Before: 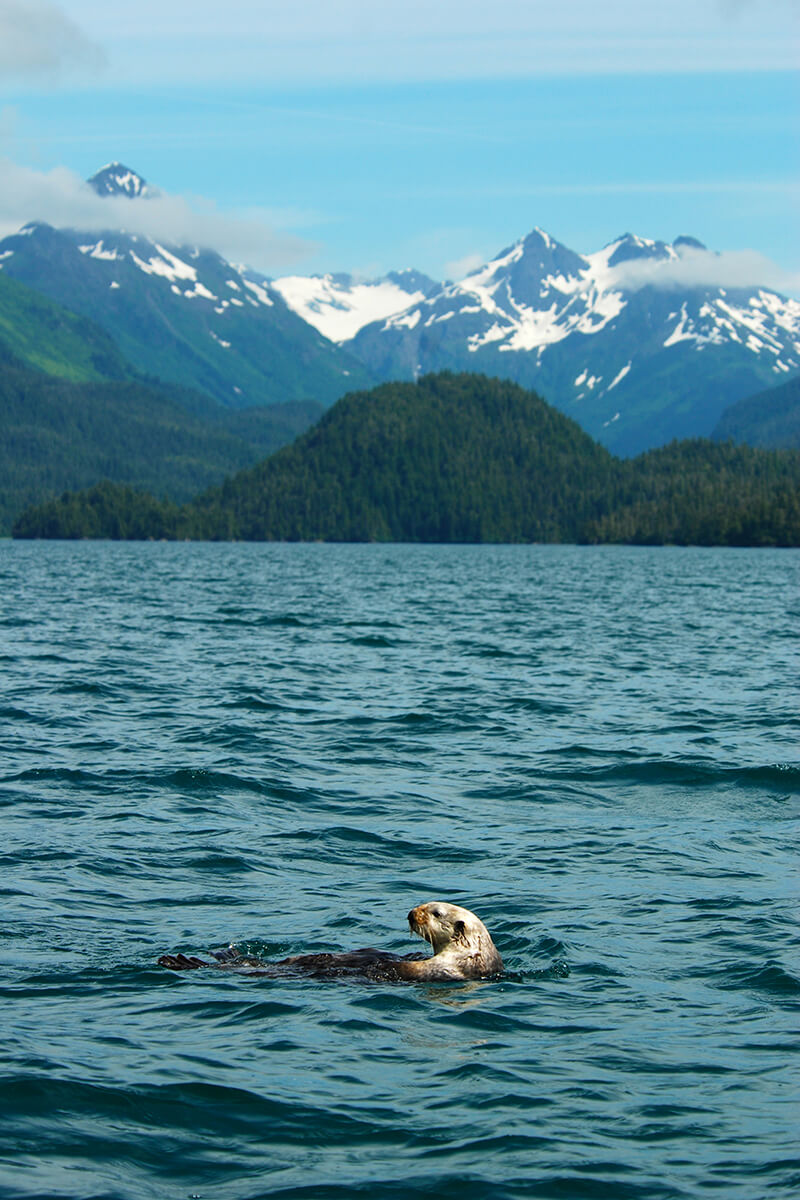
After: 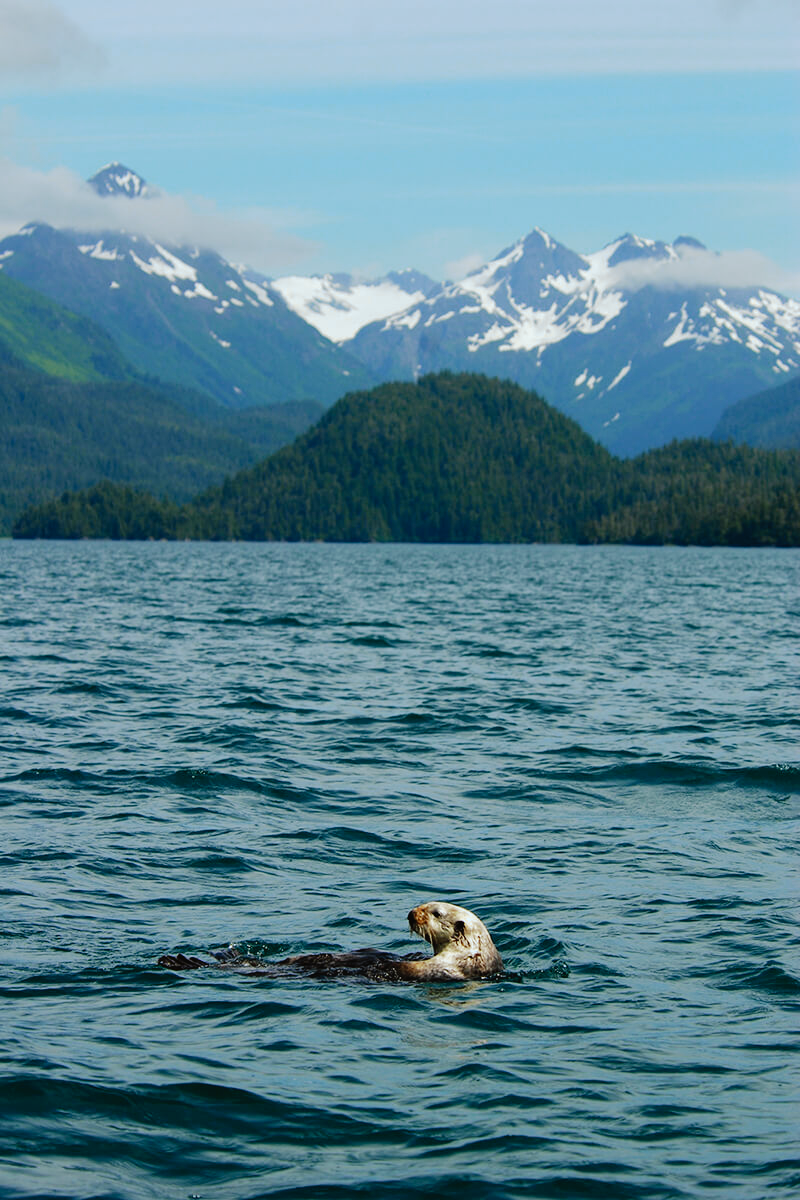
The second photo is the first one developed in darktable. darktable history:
tone curve: curves: ch0 [(0, 0) (0.003, 0.018) (0.011, 0.019) (0.025, 0.02) (0.044, 0.024) (0.069, 0.034) (0.1, 0.049) (0.136, 0.082) (0.177, 0.136) (0.224, 0.196) (0.277, 0.263) (0.335, 0.329) (0.399, 0.401) (0.468, 0.473) (0.543, 0.546) (0.623, 0.625) (0.709, 0.698) (0.801, 0.779) (0.898, 0.867) (1, 1)], preserve colors none
color look up table: target L [93.4, 86.44, 84.62, 79.07, 81.68, 73.95, 74.02, 73.31, 65.26, 58.26, 52.31, 55.64, 33.75, 34.53, 28.32, 3.769, 201.82, 83.36, 76.18, 72.85, 65.89, 57.68, 58.09, 48, 43.55, 48.32, 34.18, 37.05, 28.21, 94.93, 77.04, 71.54, 72.54, 67.47, 65.08, 61.03, 51.66, 53.66, 54, 41.5, 46.97, 30.6, 33.97, 17.59, 8.053, 87.24, 80.73, 77.25, 52.05], target a [-2.059, -25.89, -53.34, -9.056, -69.83, -34.11, -7.634, -57.76, -60.17, -54.97, -9.071, -2.914, -30.7, -29.96, -10.02, -2.981, 0, -12.32, 16.15, 7.525, 22.52, 47.85, 27.02, 56.69, 12.22, 66.15, 35.01, 48.31, 21.41, -3.703, 2.606, 31.12, 21.65, 32.77, 62.13, 67.79, 37.46, 62, 18.71, 3.87, 52.13, 0.265, 43.4, 20.16, 12.6, -27.77, -37.84, -10.4, -25.85], target b [9.044, 28.83, 5.959, 58.63, 46.54, 46.03, 29.8, 19.47, 42.71, 45.01, 44.54, 11.6, 28.72, 21.16, 26.09, 5.833, -0.001, 54.45, -0.903, 34.11, 54.15, 52.58, 22.52, -13.88, 38.4, 49.16, 35.71, 25.74, 20.86, -11.15, -9.624, -37.78, -29.9, -53.76, -61.43, -35.9, -11.69, -1.119, -82.1, -54.5, -61.63, 0.668, -31.53, -42.84, -8.72, -7.558, -31.15, -40.36, -18.56], num patches 49
